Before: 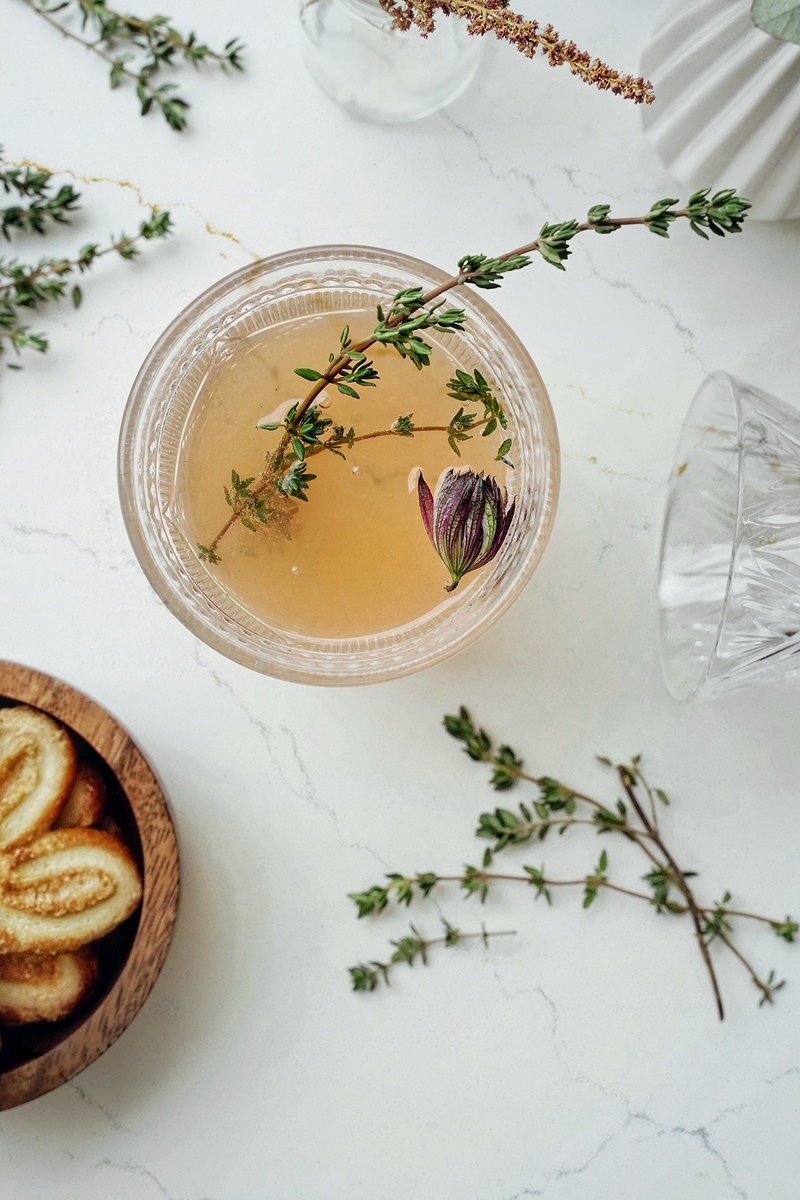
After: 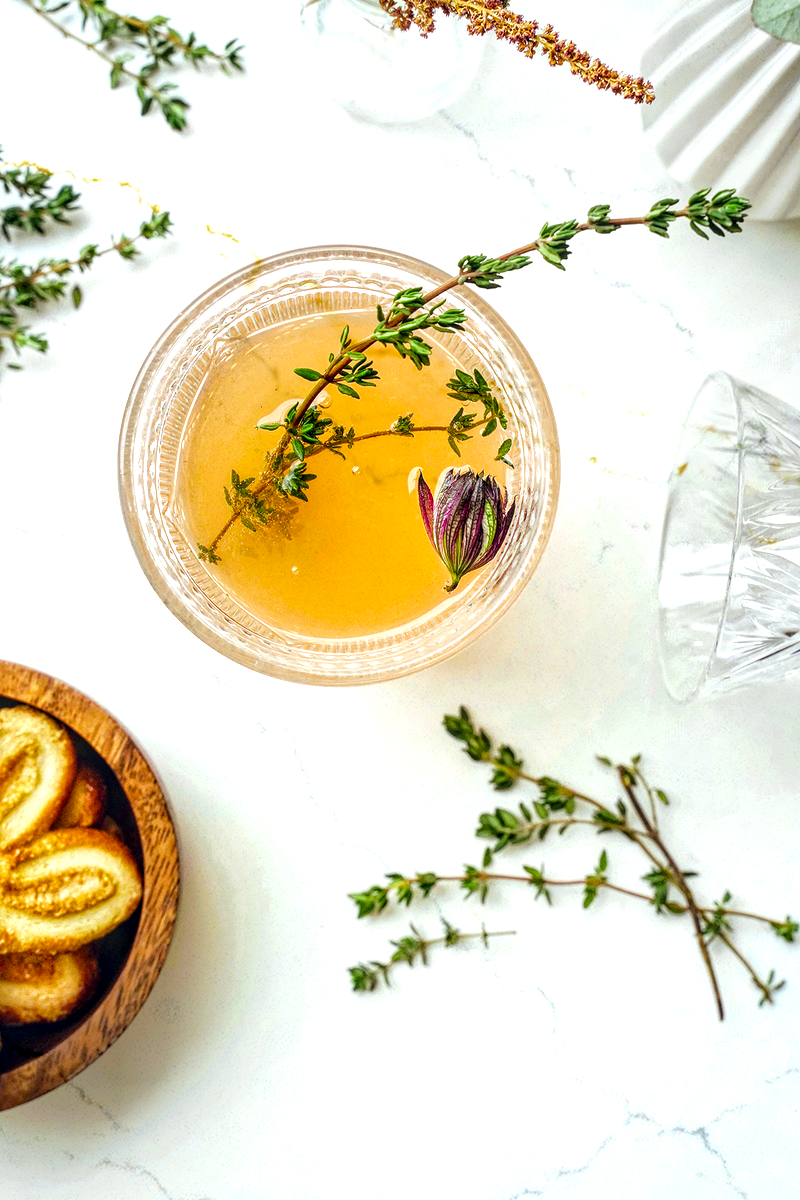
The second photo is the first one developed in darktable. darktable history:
exposure: black level correction 0, exposure 0.698 EV, compensate highlight preservation false
local contrast: detail 130%
color balance rgb: perceptual saturation grading › global saturation 9.576%, global vibrance 50.657%
